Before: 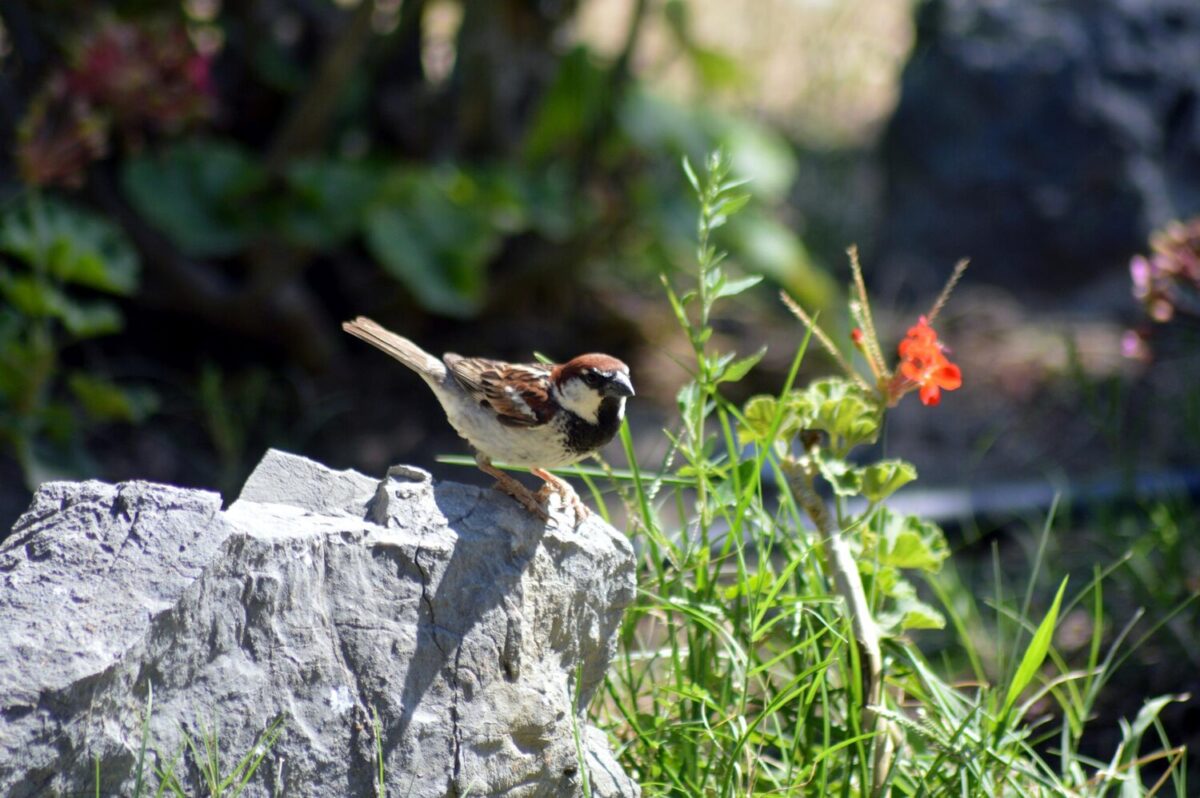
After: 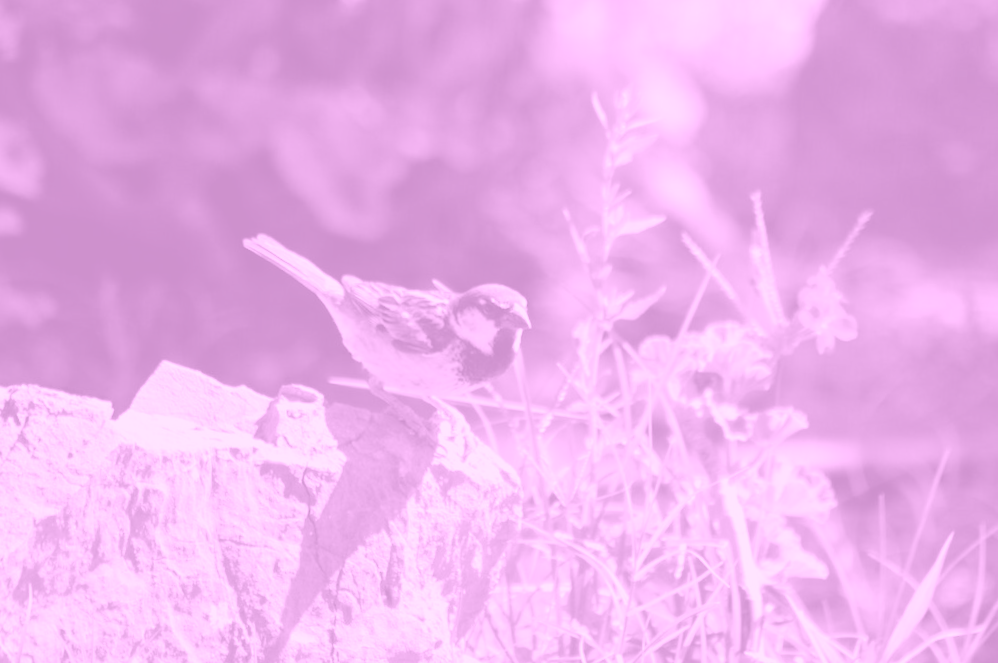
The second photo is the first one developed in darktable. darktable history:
colorize: hue 331.2°, saturation 69%, source mix 30.28%, lightness 69.02%, version 1
color correction: highlights a* 15, highlights b* 31.55
crop and rotate: angle -3.27°, left 5.211%, top 5.211%, right 4.607%, bottom 4.607%
color balance rgb: perceptual saturation grading › global saturation 20%, perceptual saturation grading › highlights -25%, perceptual saturation grading › shadows 50%
